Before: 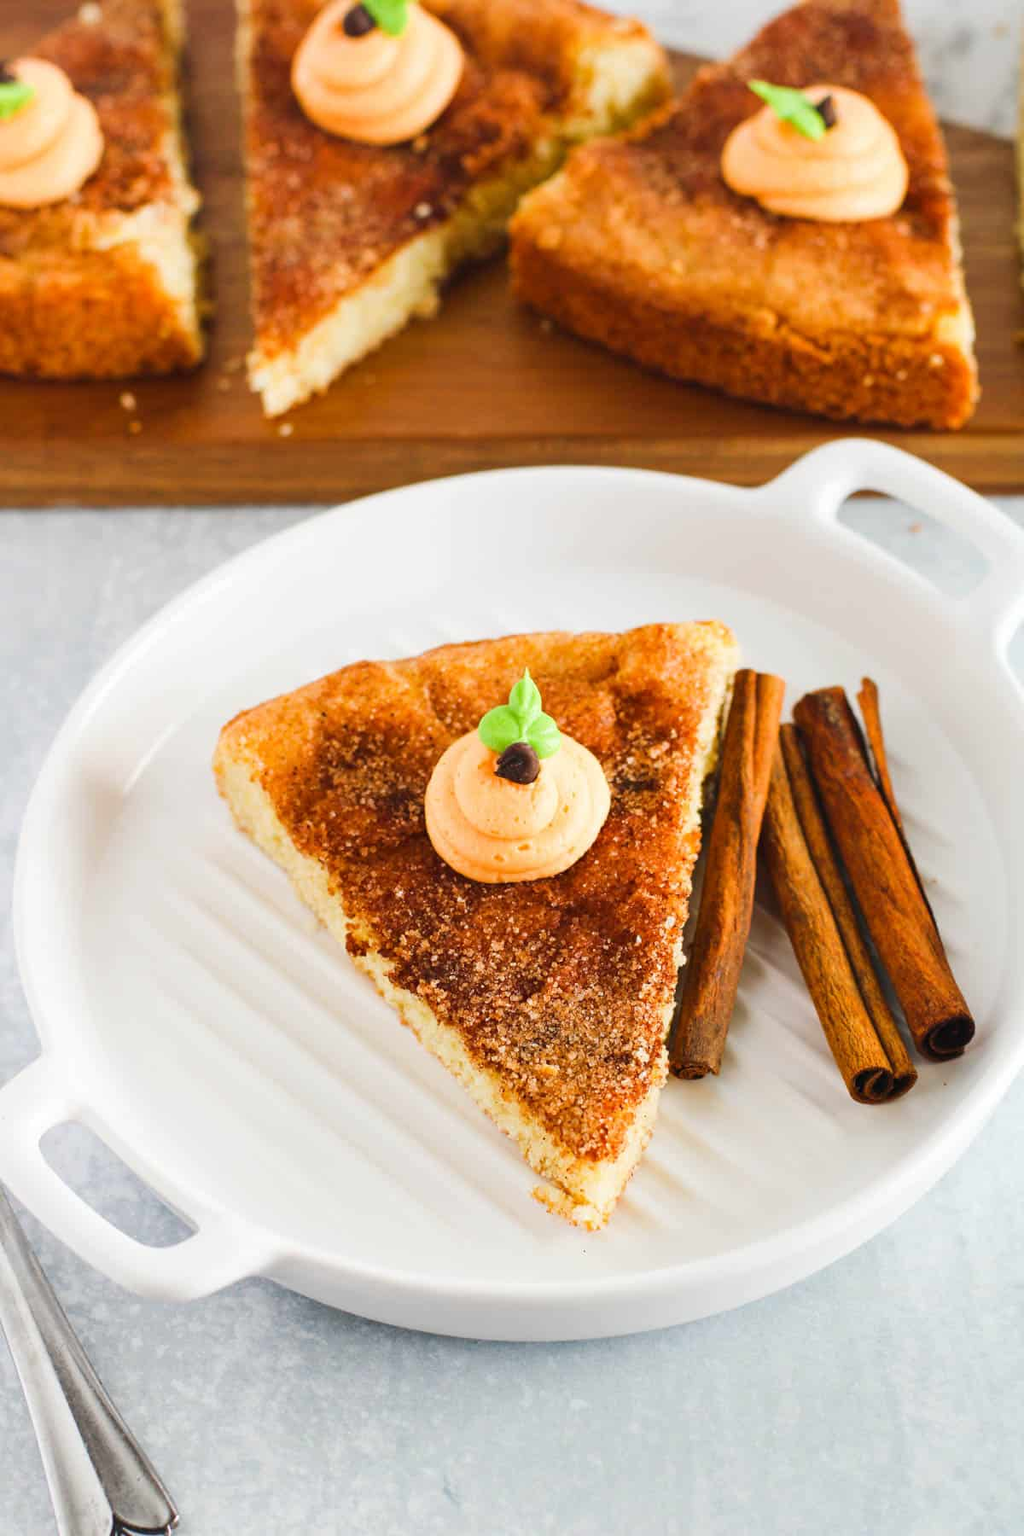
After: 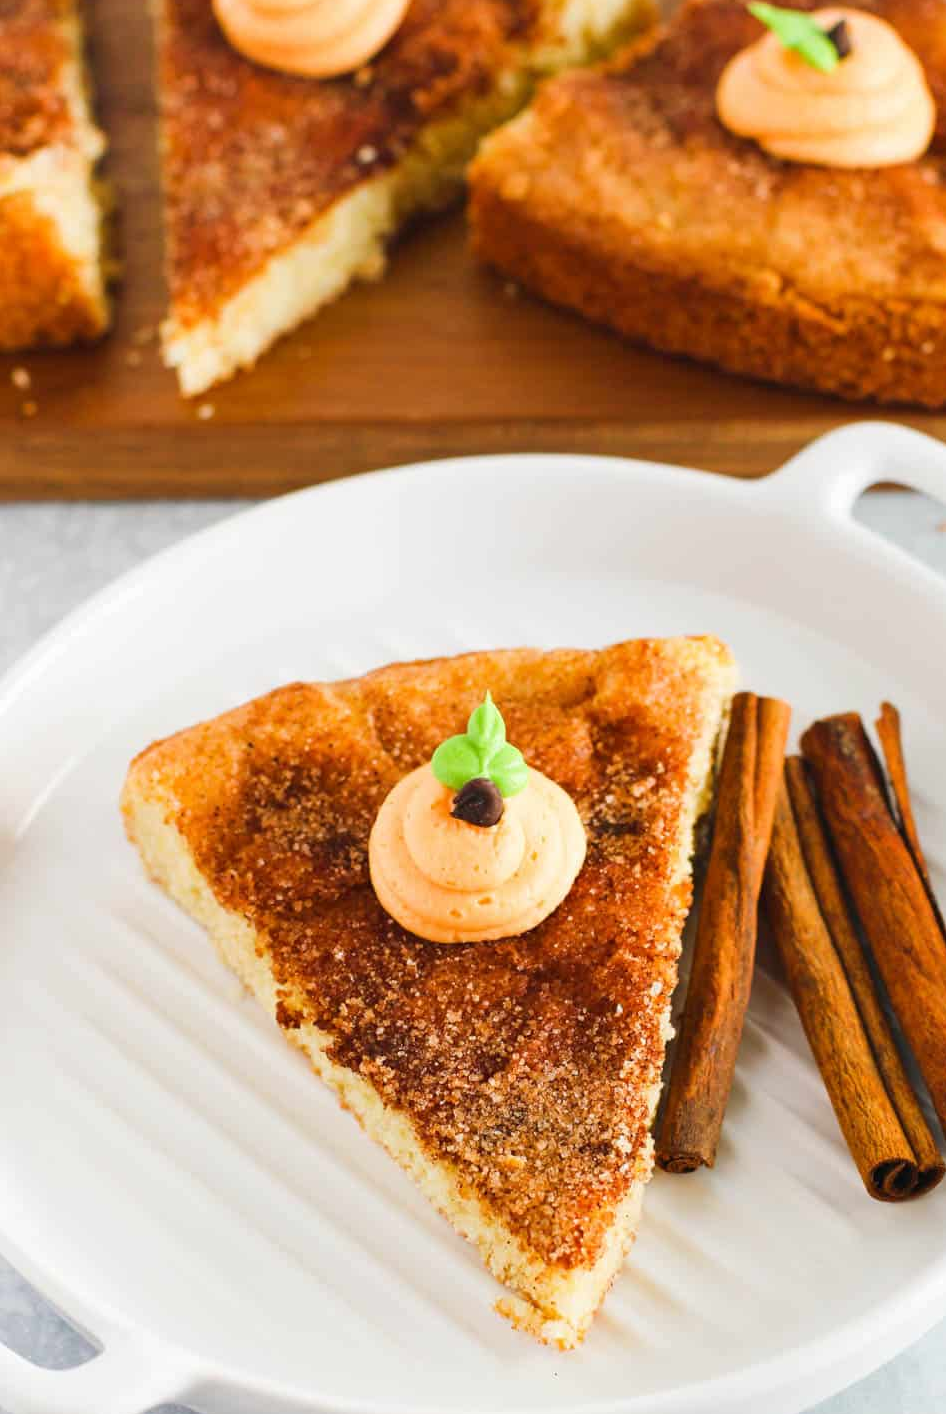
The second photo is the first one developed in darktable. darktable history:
crop and rotate: left 10.757%, top 5.139%, right 10.336%, bottom 16.283%
